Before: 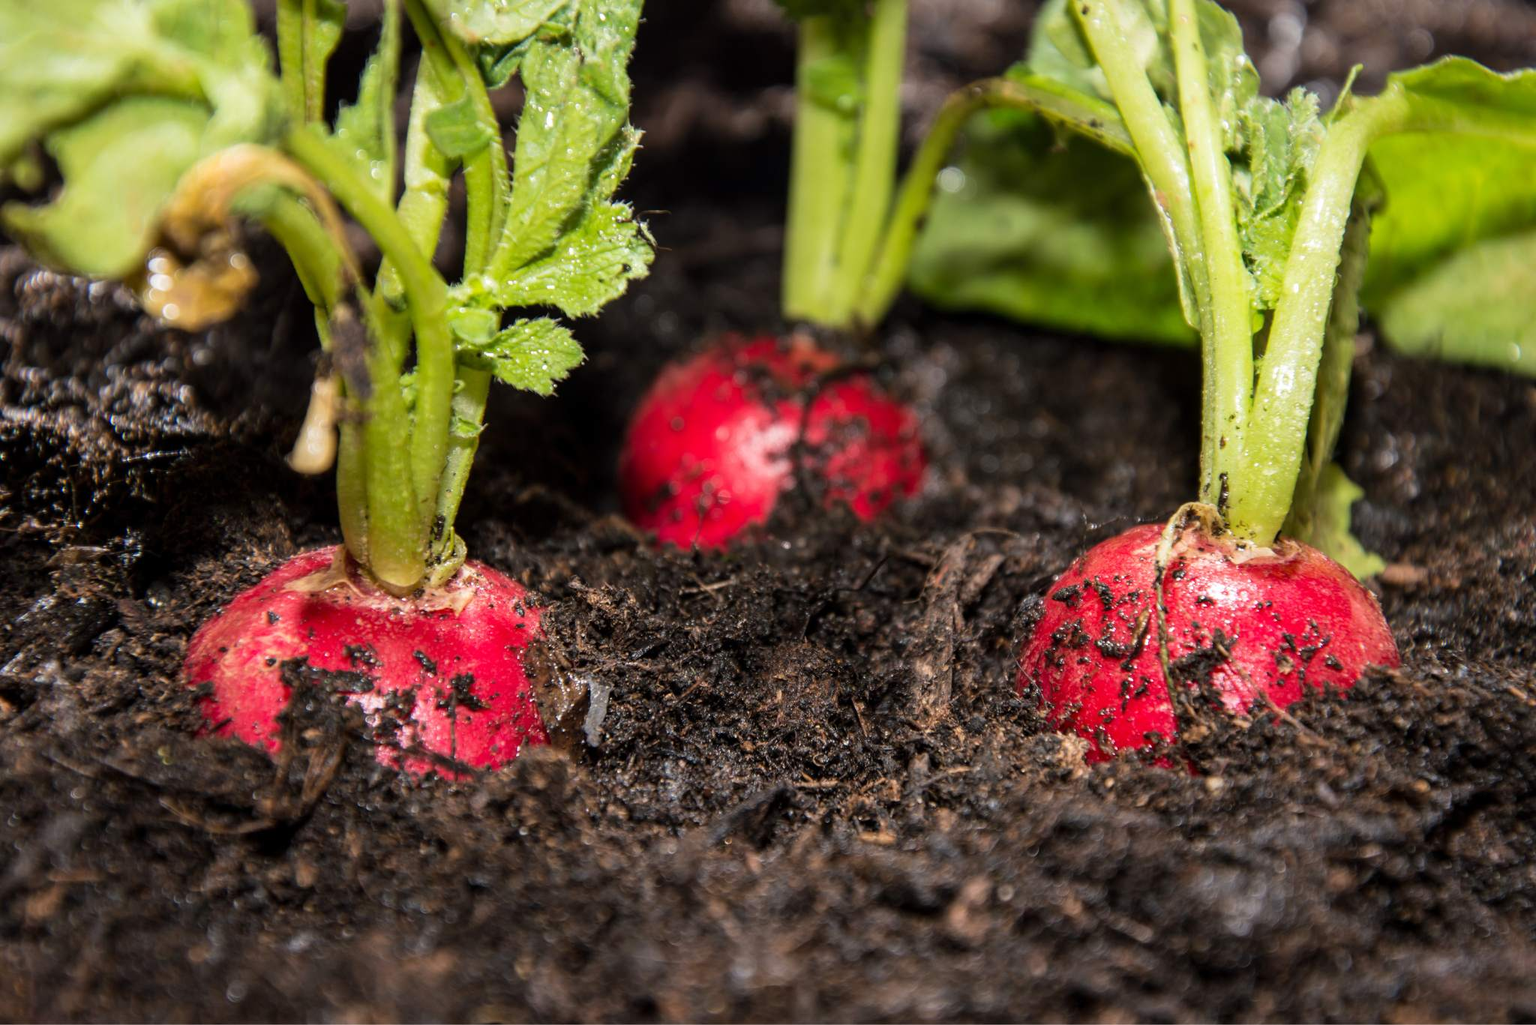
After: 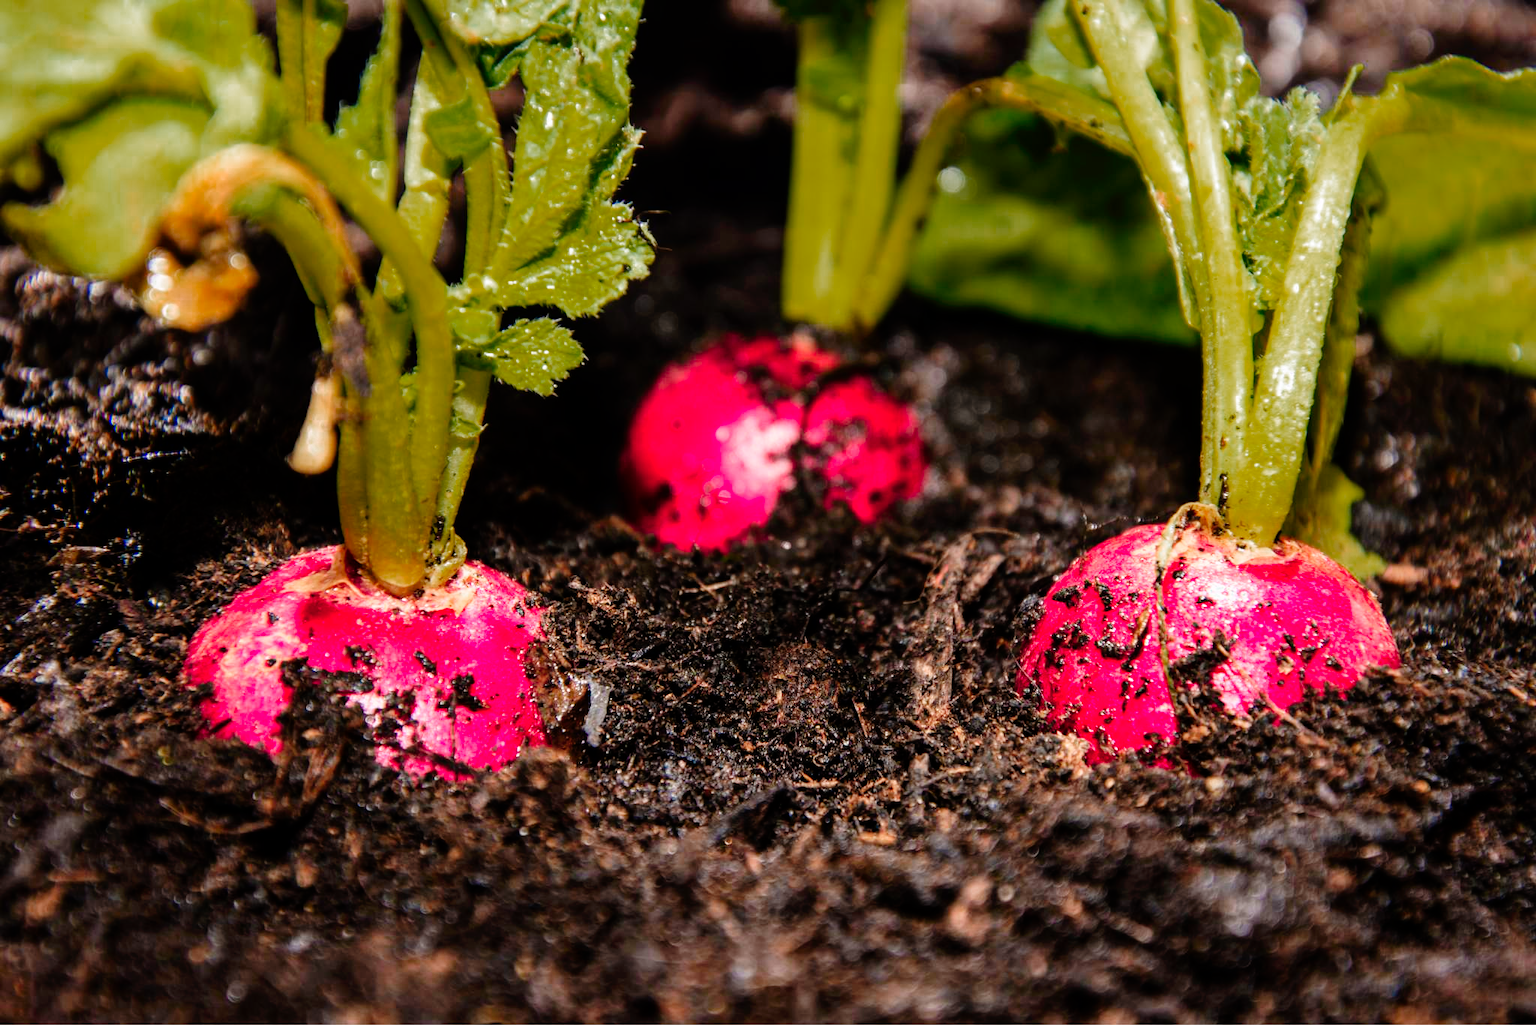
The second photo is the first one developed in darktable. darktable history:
color zones: curves: ch0 [(0, 0.553) (0.123, 0.58) (0.23, 0.419) (0.468, 0.155) (0.605, 0.132) (0.723, 0.063) (0.833, 0.172) (0.921, 0.468)]; ch1 [(0.025, 0.645) (0.229, 0.584) (0.326, 0.551) (0.537, 0.446) (0.599, 0.911) (0.708, 1) (0.805, 0.944)]; ch2 [(0.086, 0.468) (0.254, 0.464) (0.638, 0.564) (0.702, 0.592) (0.768, 0.564)]
tone curve: curves: ch0 [(0, 0) (0.003, 0) (0.011, 0.002) (0.025, 0.004) (0.044, 0.007) (0.069, 0.015) (0.1, 0.025) (0.136, 0.04) (0.177, 0.09) (0.224, 0.152) (0.277, 0.239) (0.335, 0.335) (0.399, 0.43) (0.468, 0.524) (0.543, 0.621) (0.623, 0.712) (0.709, 0.789) (0.801, 0.871) (0.898, 0.951) (1, 1)], preserve colors none
